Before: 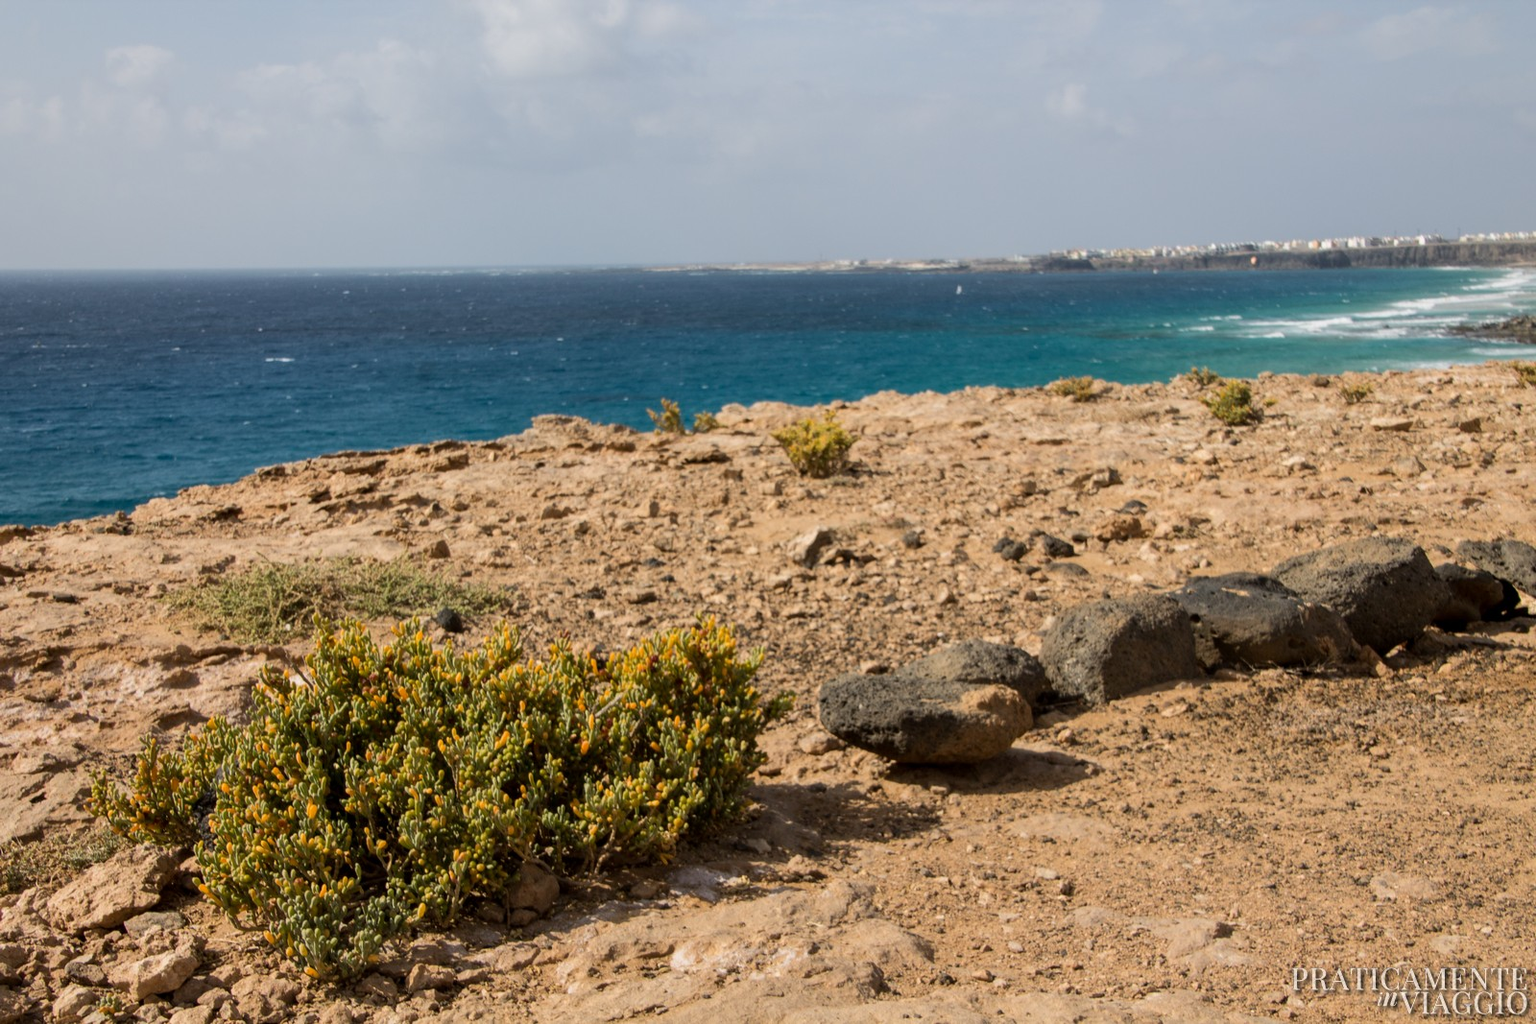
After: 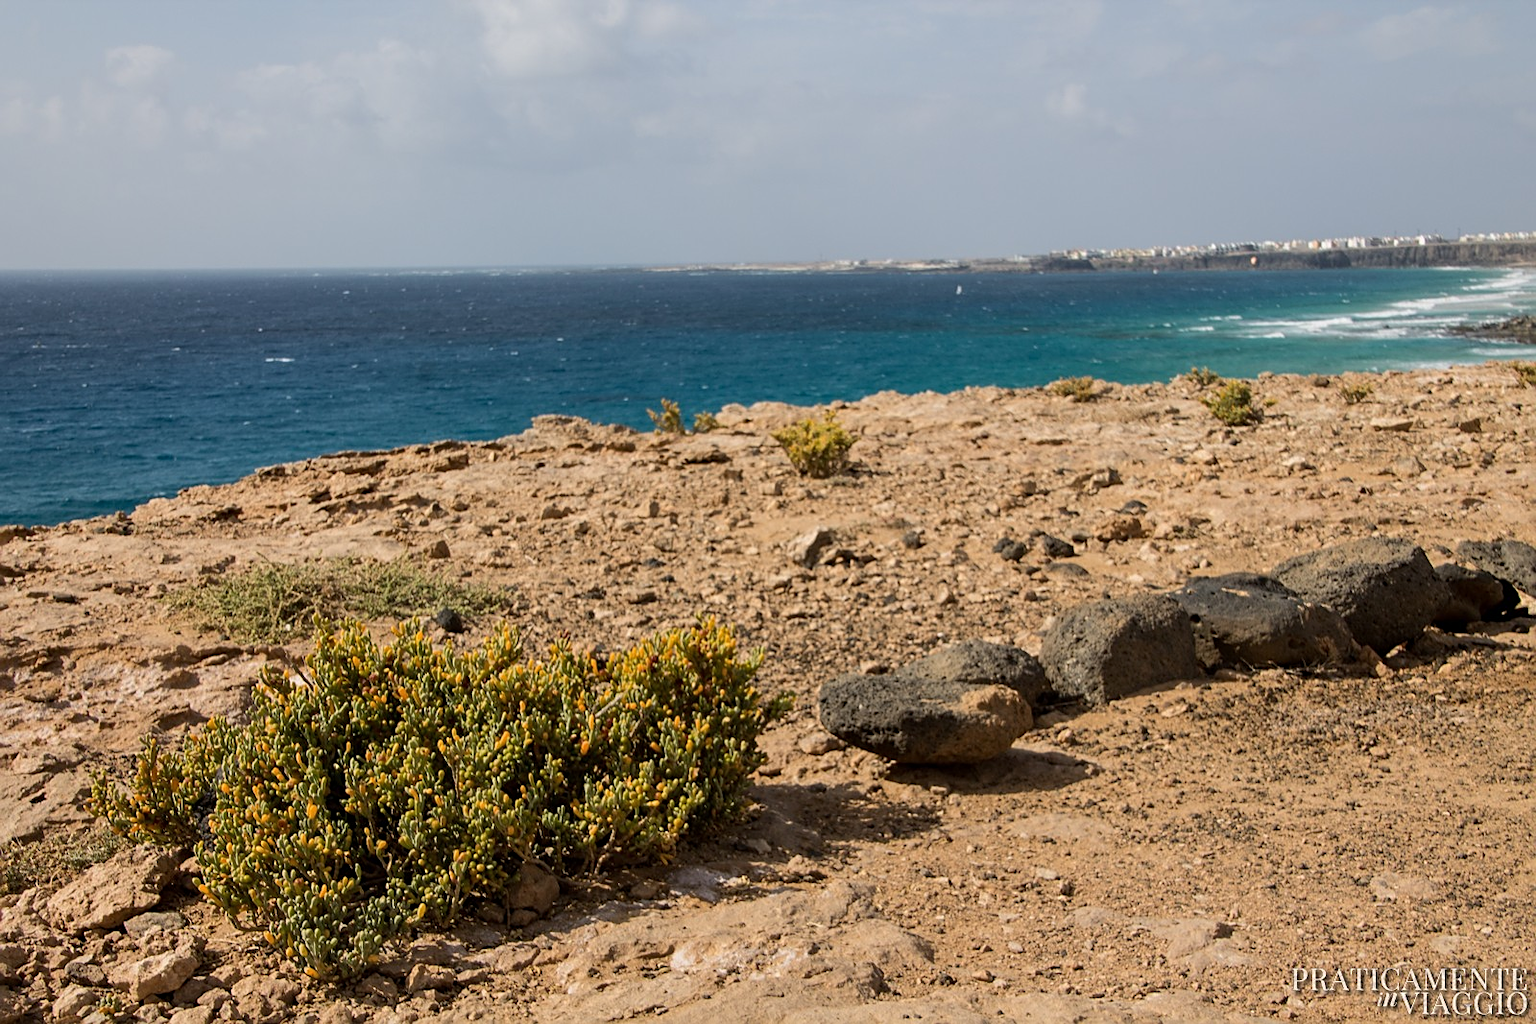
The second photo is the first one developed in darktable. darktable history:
exposure: exposure -0.053 EV, compensate exposure bias true, compensate highlight preservation false
sharpen: on, module defaults
